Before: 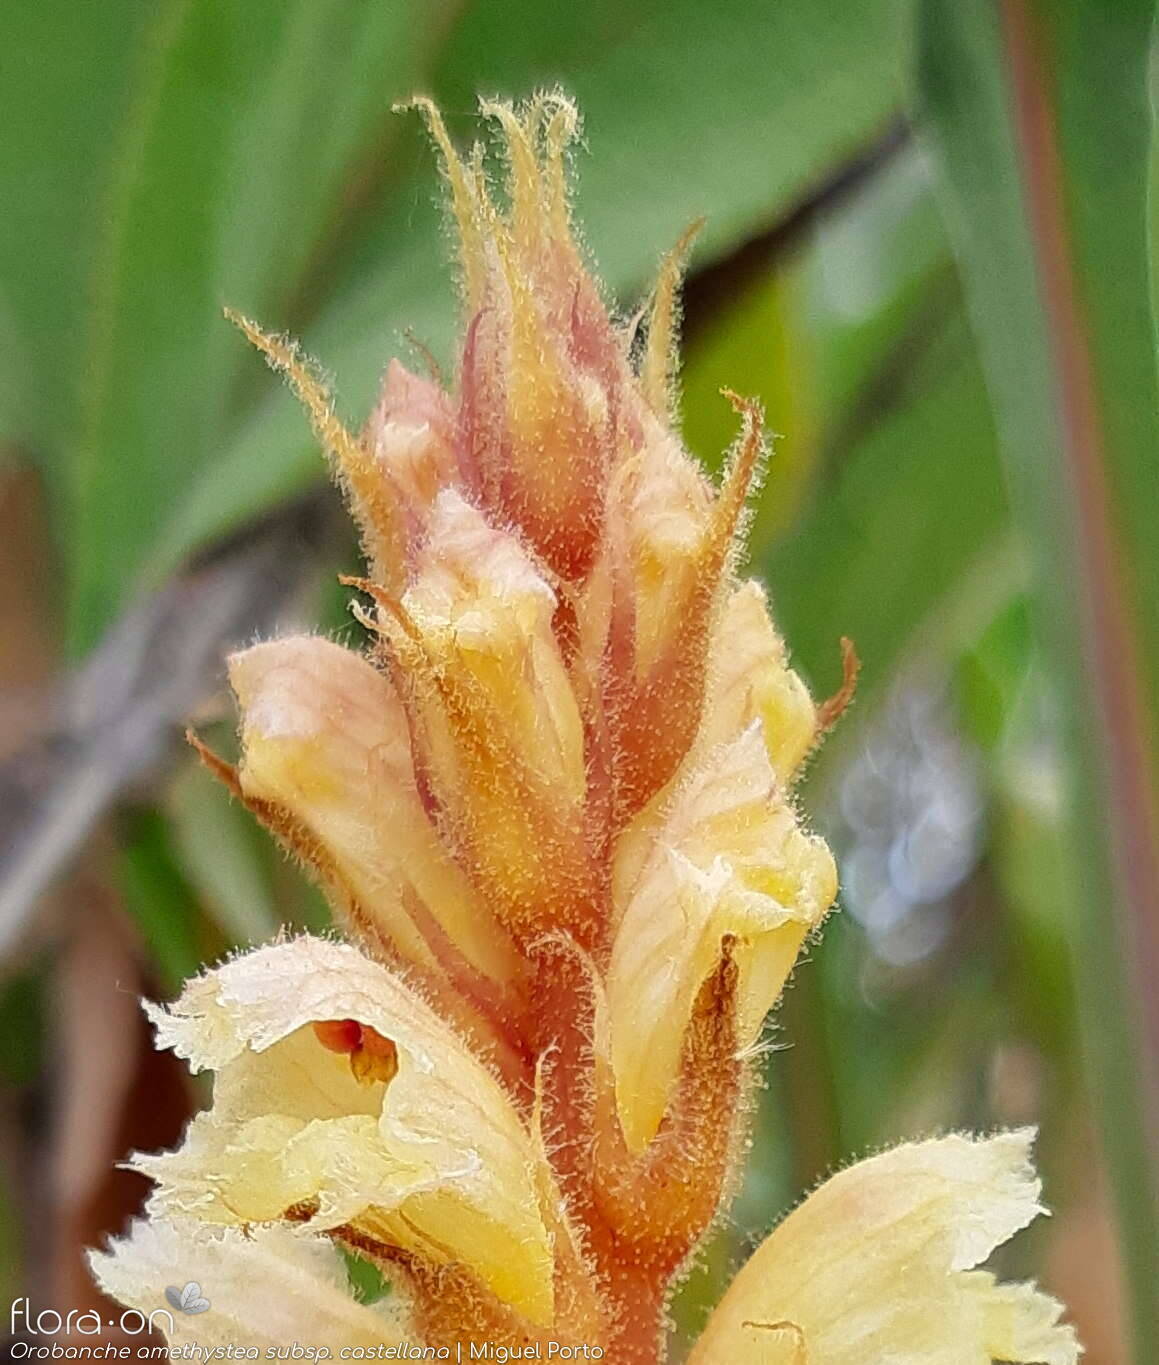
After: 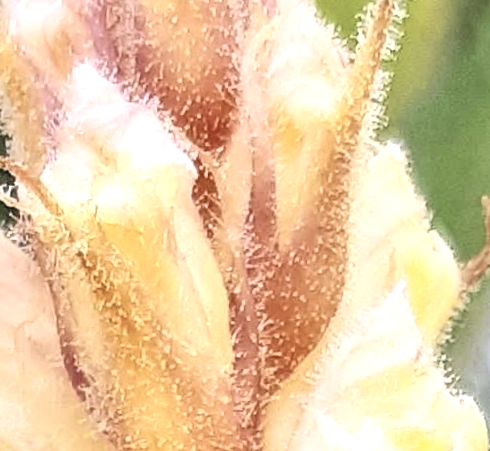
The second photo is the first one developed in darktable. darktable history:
local contrast: mode bilateral grid, contrast 20, coarseness 50, detail 132%, midtone range 0.2
color correction: highlights a* 5.59, highlights b* 5.24, saturation 0.68
contrast brightness saturation: contrast 0.24, brightness 0.09
white balance: red 0.948, green 1.02, blue 1.176
rotate and perspective: rotation -2.29°, automatic cropping off
exposure: black level correction -0.002, exposure 0.54 EV, compensate highlight preservation false
crop: left 31.751%, top 32.172%, right 27.8%, bottom 35.83%
